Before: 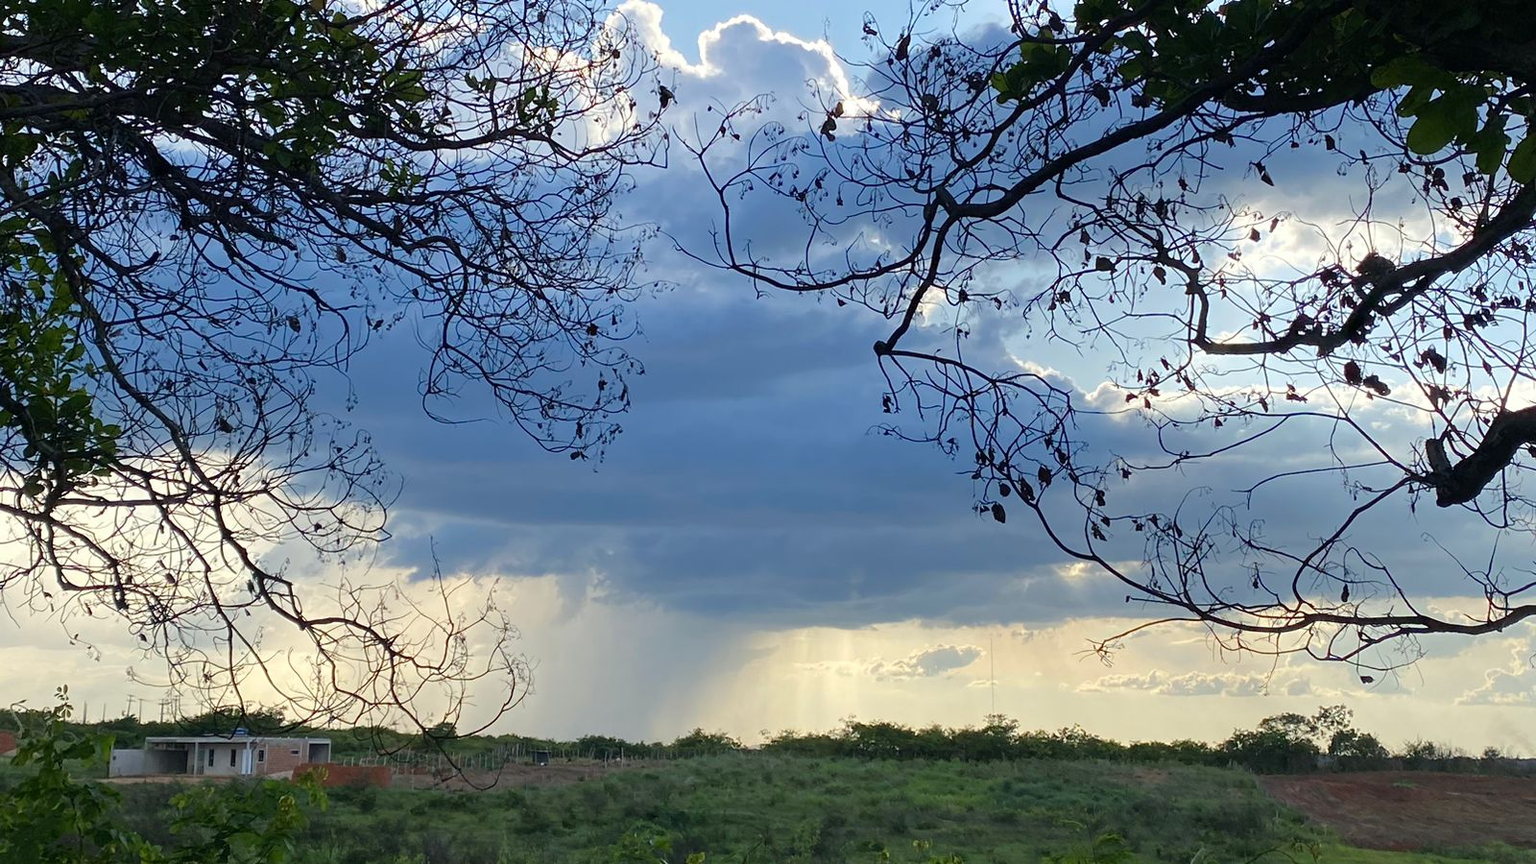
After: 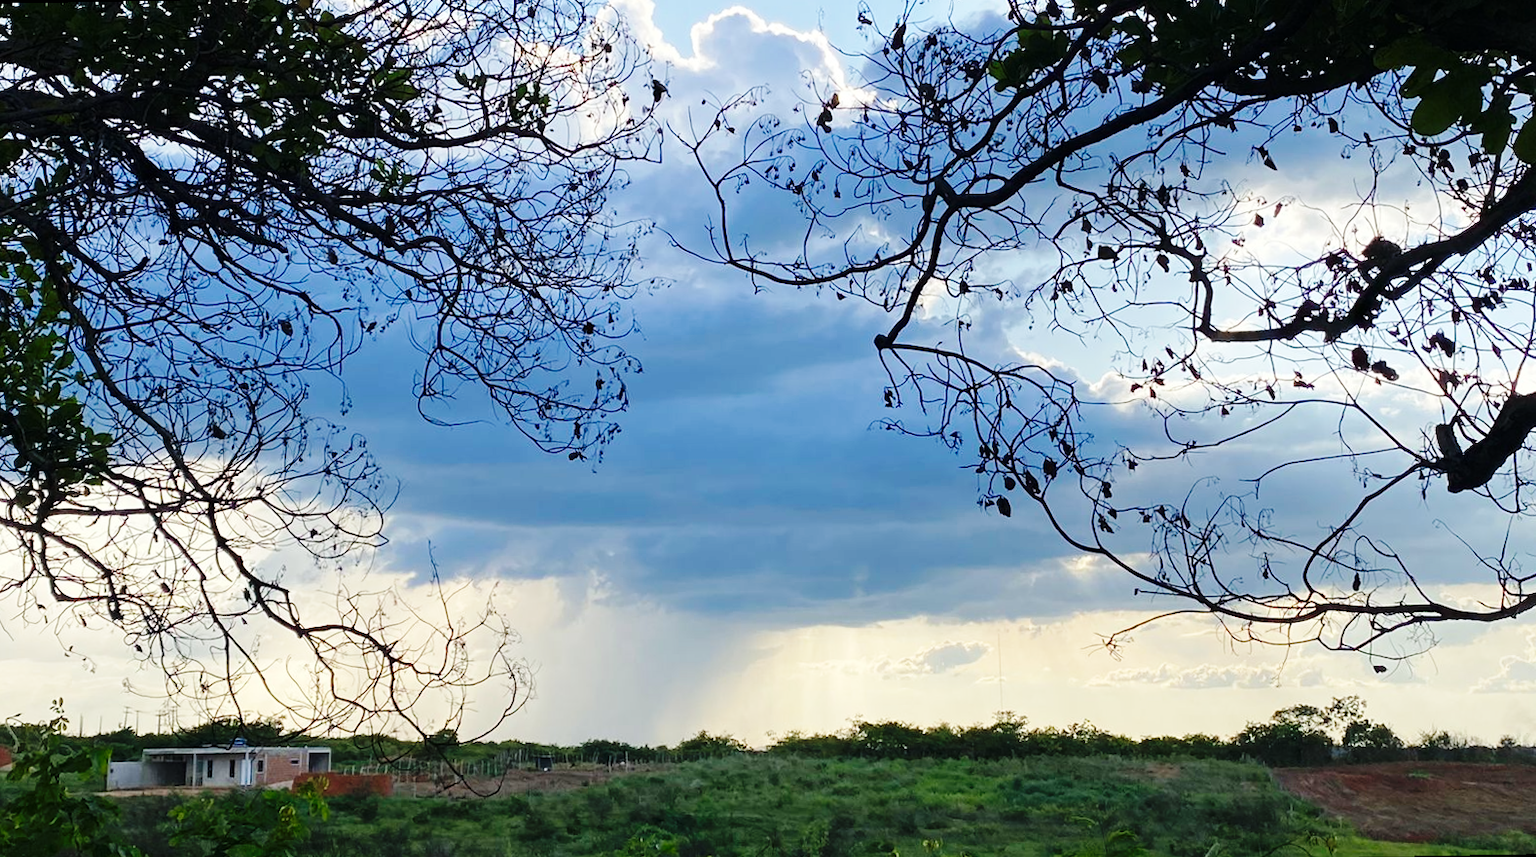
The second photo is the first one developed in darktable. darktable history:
base curve: curves: ch0 [(0, 0) (0.036, 0.025) (0.121, 0.166) (0.206, 0.329) (0.605, 0.79) (1, 1)], preserve colors none
rotate and perspective: rotation -1°, crop left 0.011, crop right 0.989, crop top 0.025, crop bottom 0.975
